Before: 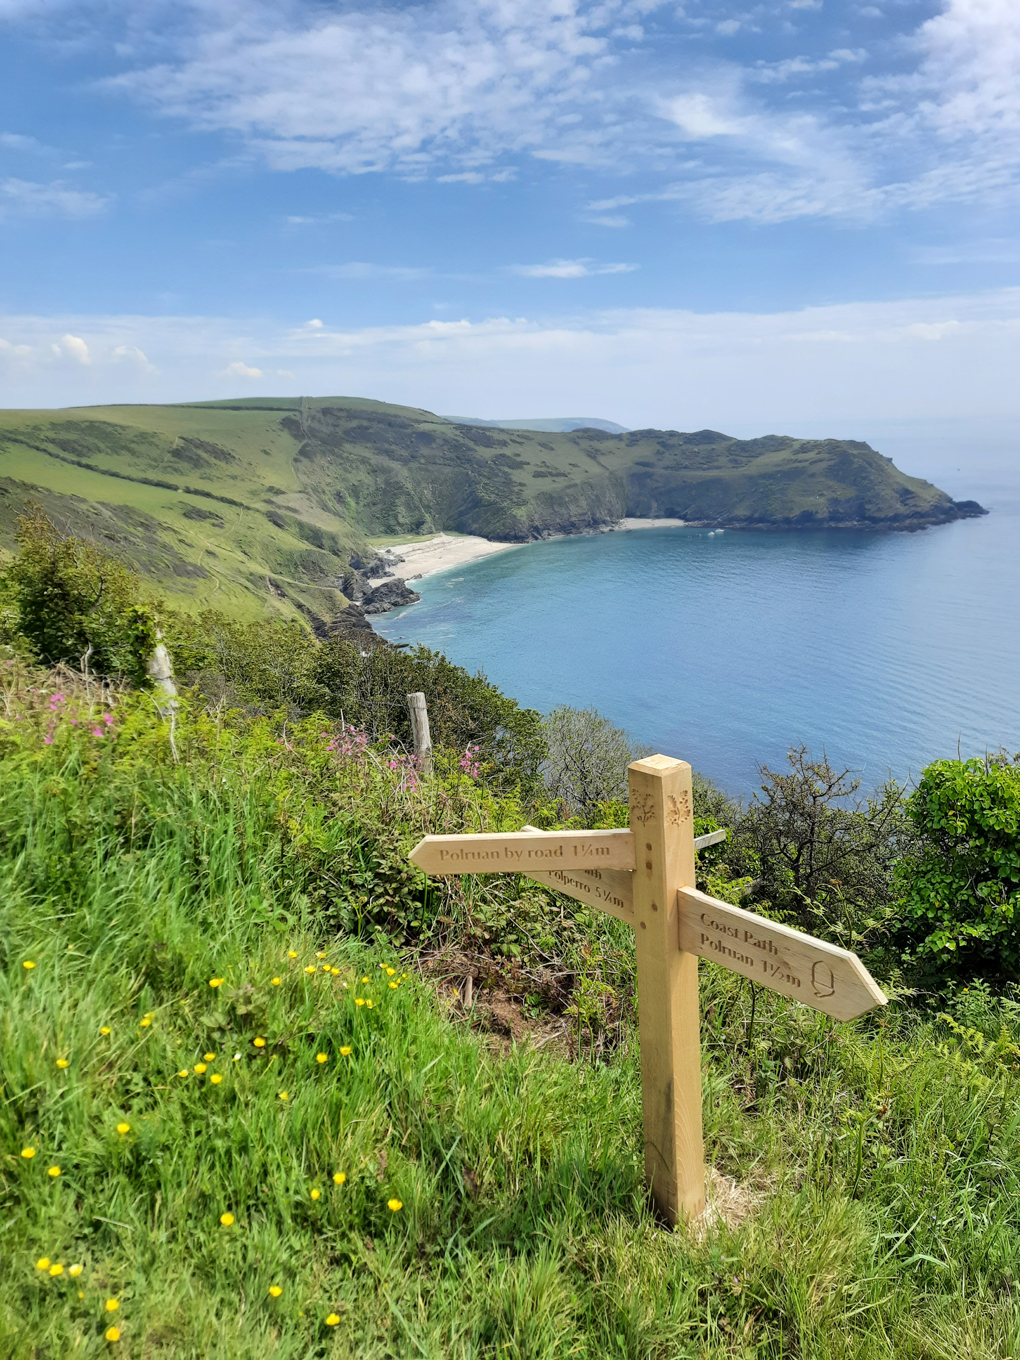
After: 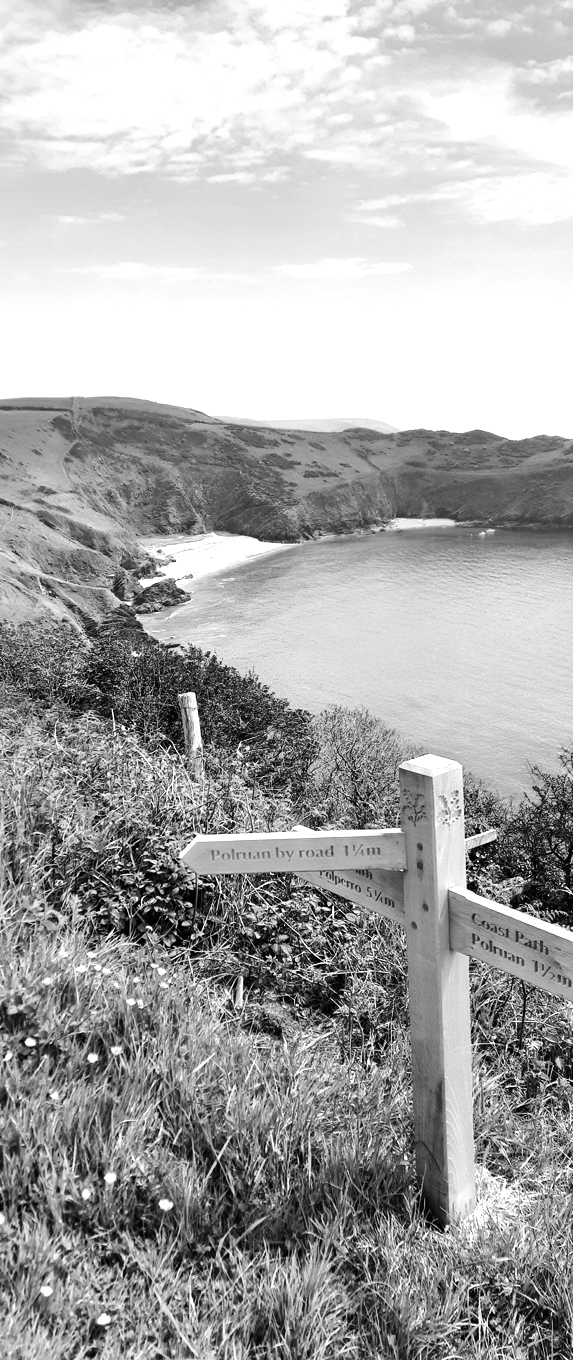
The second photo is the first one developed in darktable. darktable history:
crop and rotate: left 22.516%, right 21.234%
tone equalizer: -8 EV -1.08 EV, -7 EV -1.01 EV, -6 EV -0.867 EV, -5 EV -0.578 EV, -3 EV 0.578 EV, -2 EV 0.867 EV, -1 EV 1.01 EV, +0 EV 1.08 EV, edges refinement/feathering 500, mask exposure compensation -1.57 EV, preserve details no
color zones: curves: ch0 [(0.25, 0.5) (0.636, 0.25) (0.75, 0.5)]
color calibration: output gray [0.267, 0.423, 0.261, 0], illuminant same as pipeline (D50), adaptation none (bypass)
